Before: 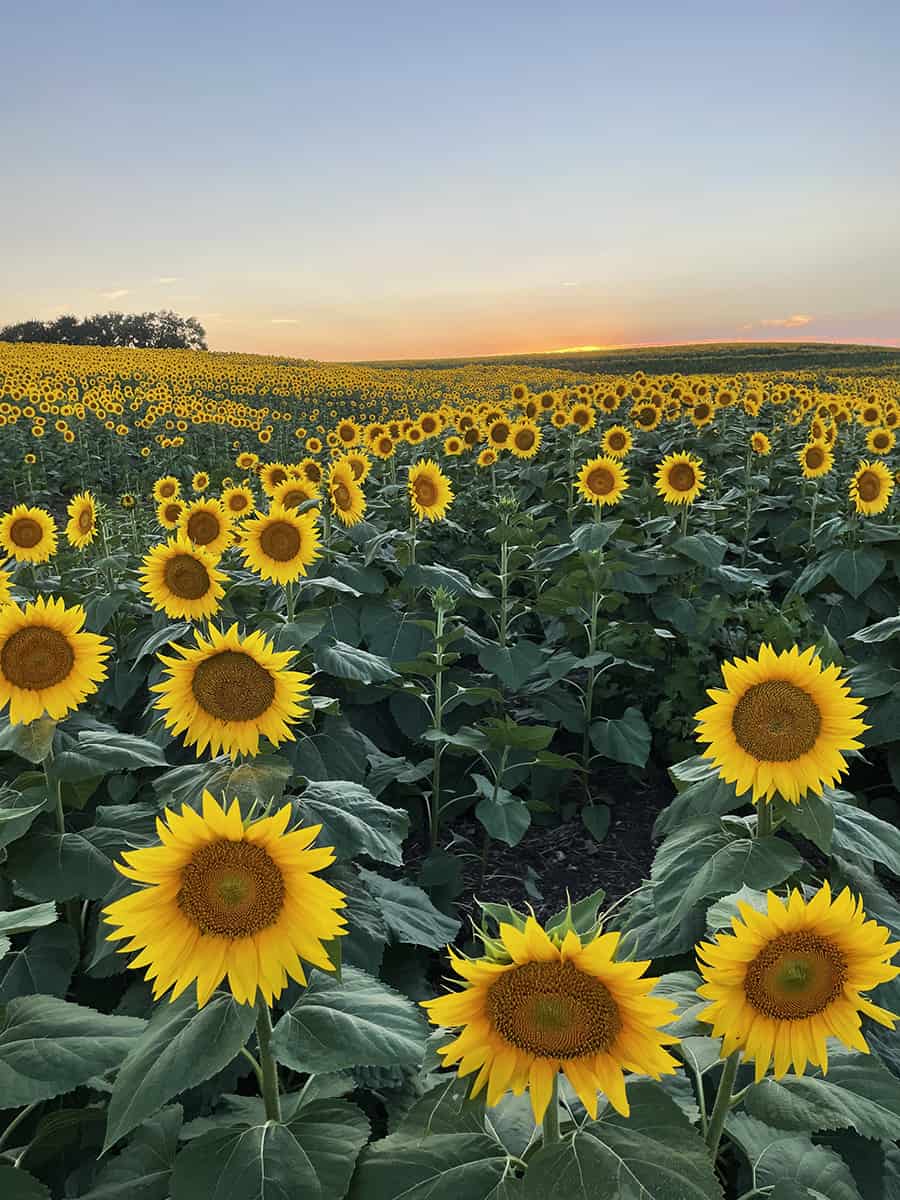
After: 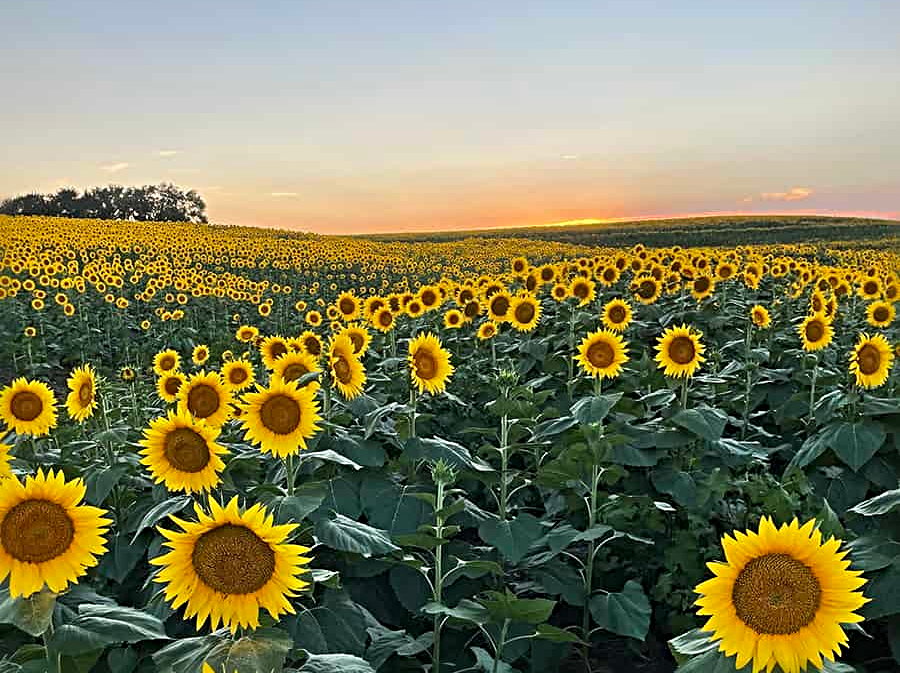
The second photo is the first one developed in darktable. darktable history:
sharpen: radius 4.883
crop and rotate: top 10.605%, bottom 33.274%
exposure: compensate highlight preservation false
